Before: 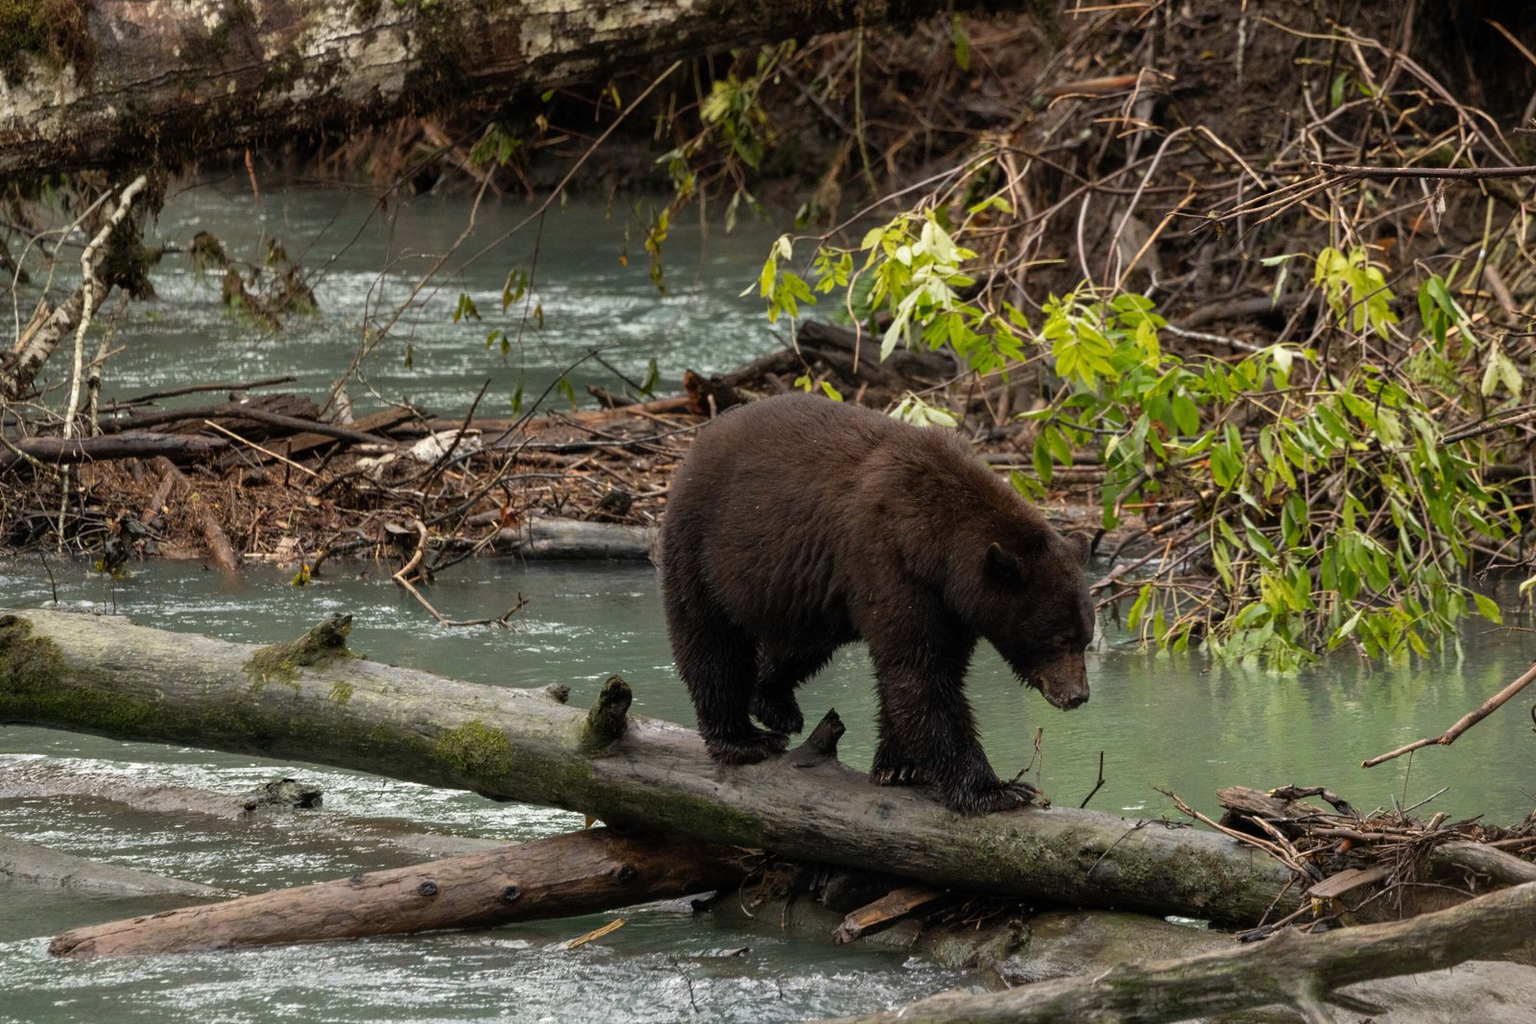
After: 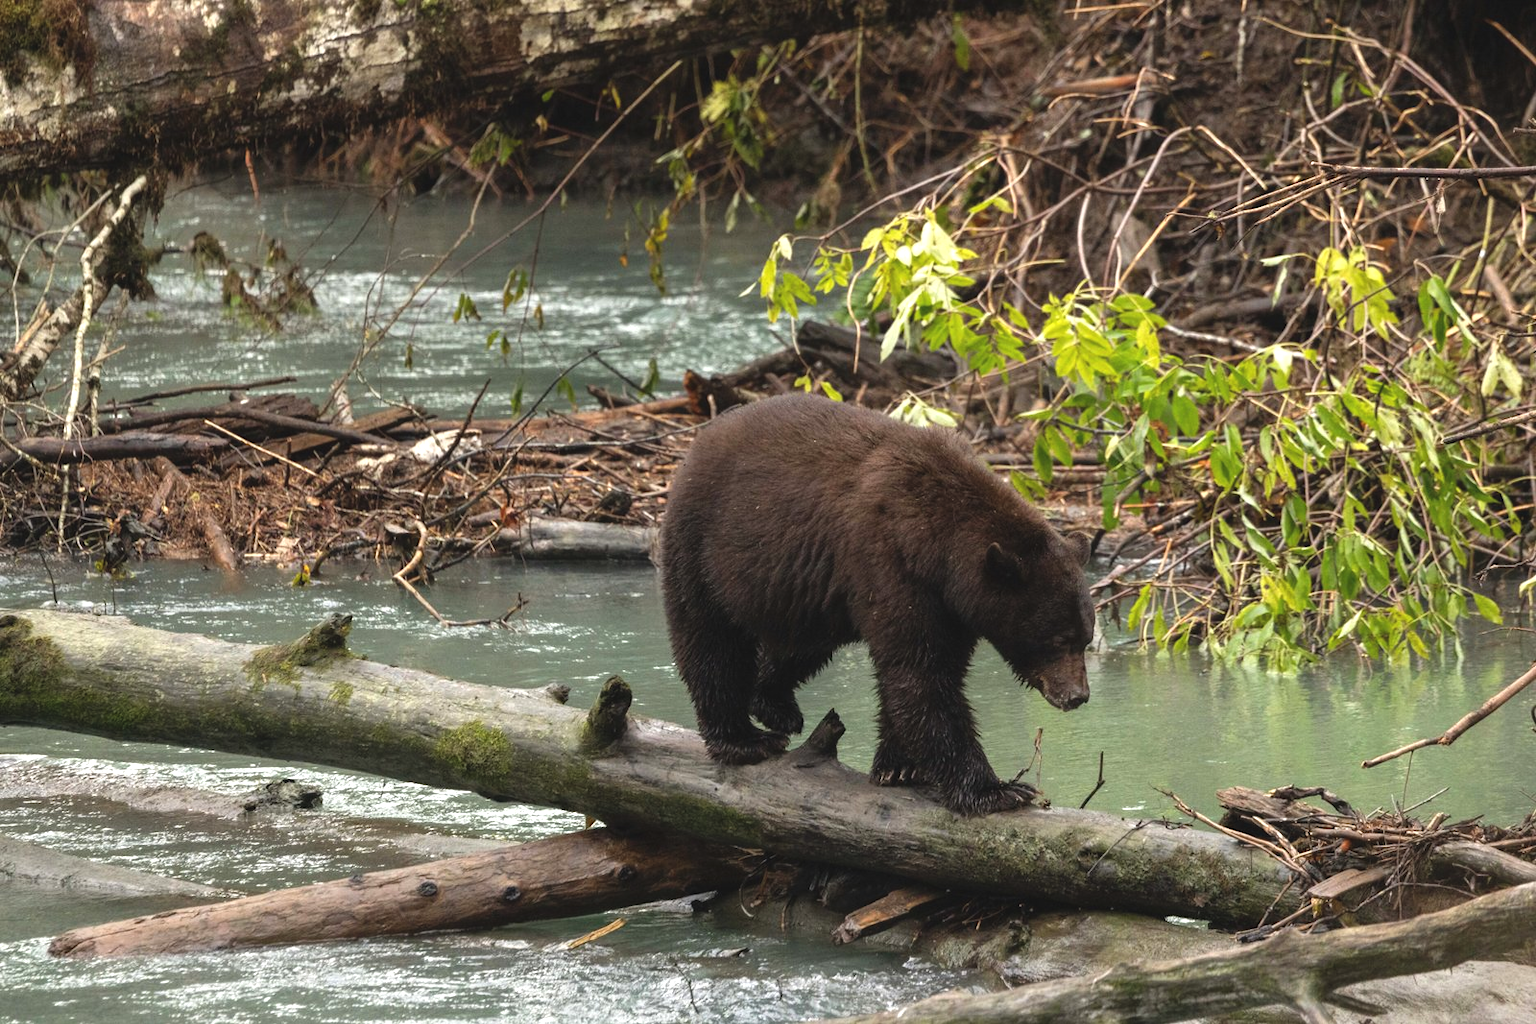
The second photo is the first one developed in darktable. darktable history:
exposure: black level correction -0.005, exposure 0.619 EV, compensate exposure bias true, compensate highlight preservation false
